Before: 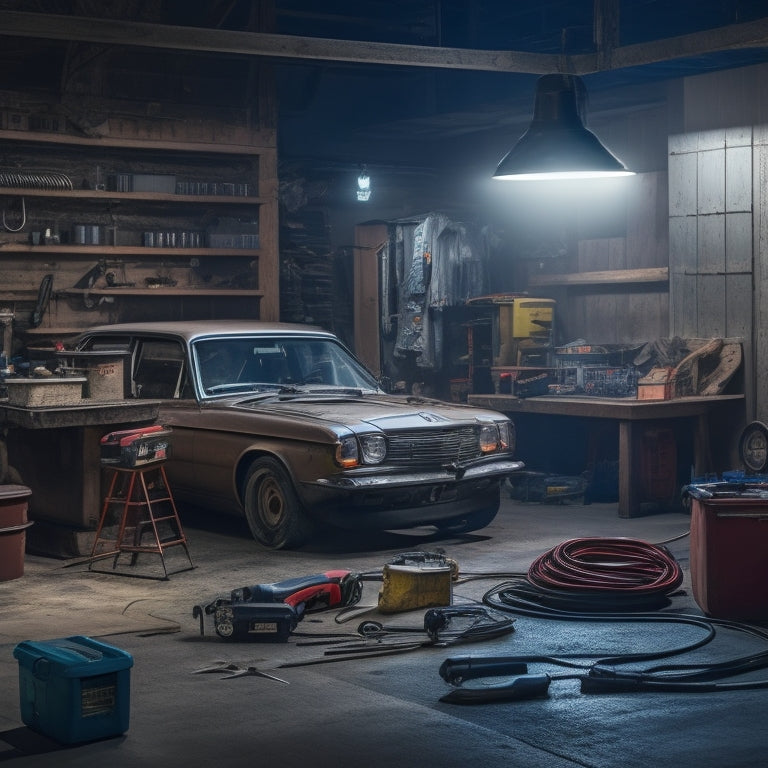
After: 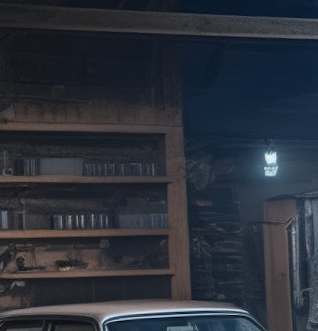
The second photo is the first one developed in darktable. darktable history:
rotate and perspective: rotation -2°, crop left 0.022, crop right 0.978, crop top 0.049, crop bottom 0.951
crop and rotate: left 10.817%, top 0.062%, right 47.194%, bottom 53.626%
